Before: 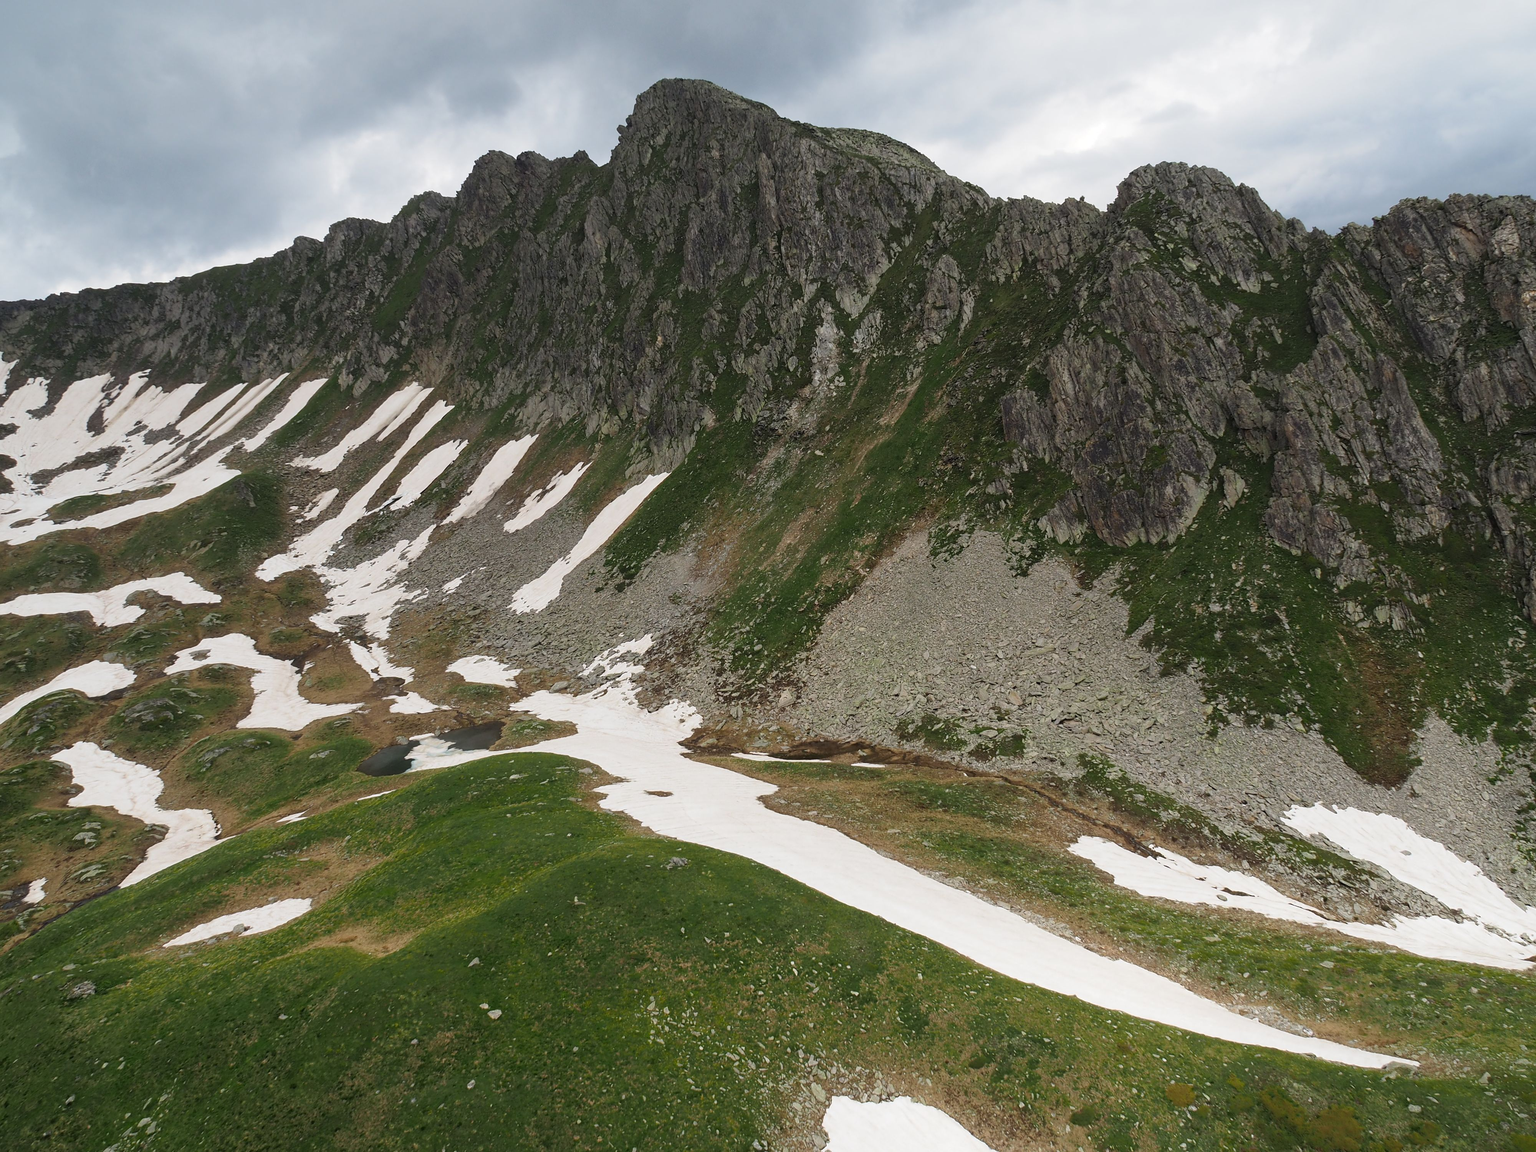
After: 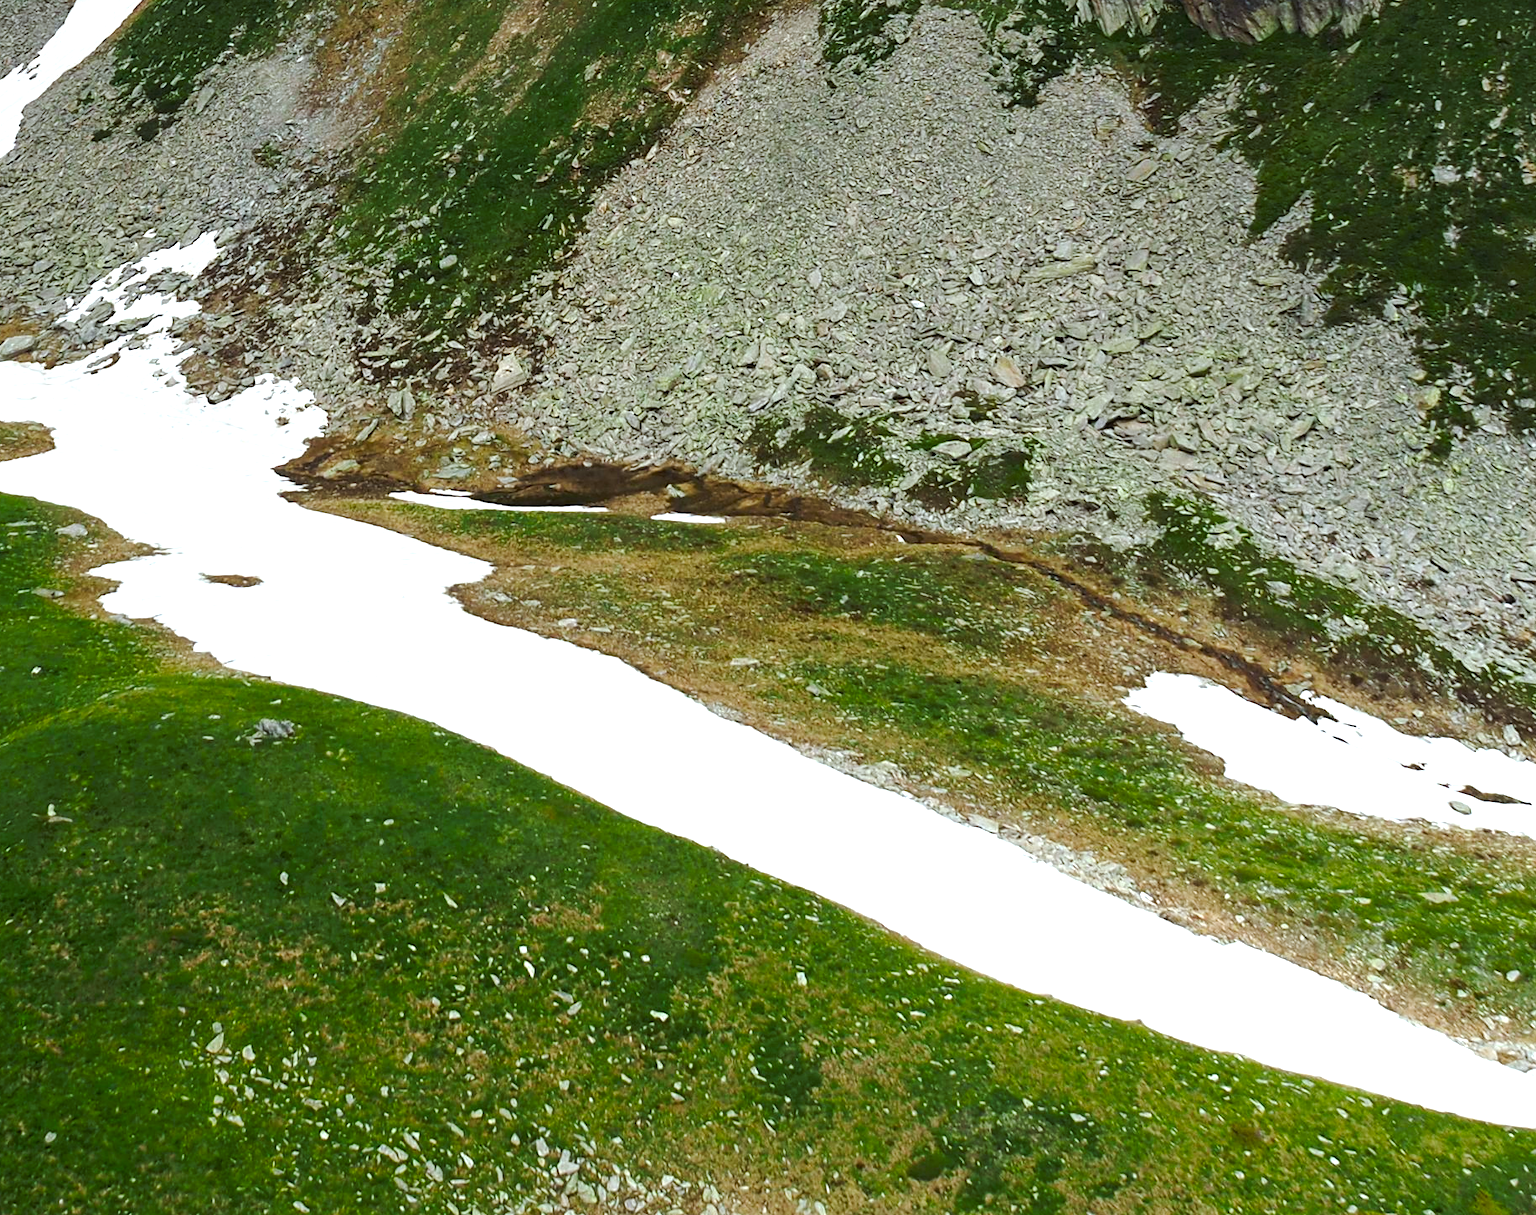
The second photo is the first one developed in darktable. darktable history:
crop: left 35.976%, top 45.819%, right 18.162%, bottom 5.807%
color balance rgb: linear chroma grading › global chroma 8.12%, perceptual saturation grading › global saturation 9.07%, perceptual saturation grading › highlights -13.84%, perceptual saturation grading › mid-tones 14.88%, perceptual saturation grading › shadows 22.8%, perceptual brilliance grading › highlights 2.61%, global vibrance 12.07%
white balance: red 0.925, blue 1.046
exposure: black level correction 0, exposure 0.7 EV, compensate exposure bias true, compensate highlight preservation false
tone curve: curves: ch0 [(0, 0) (0.003, 0.006) (0.011, 0.01) (0.025, 0.017) (0.044, 0.029) (0.069, 0.043) (0.1, 0.064) (0.136, 0.091) (0.177, 0.128) (0.224, 0.162) (0.277, 0.206) (0.335, 0.258) (0.399, 0.324) (0.468, 0.404) (0.543, 0.499) (0.623, 0.595) (0.709, 0.693) (0.801, 0.786) (0.898, 0.883) (1, 1)], preserve colors none
